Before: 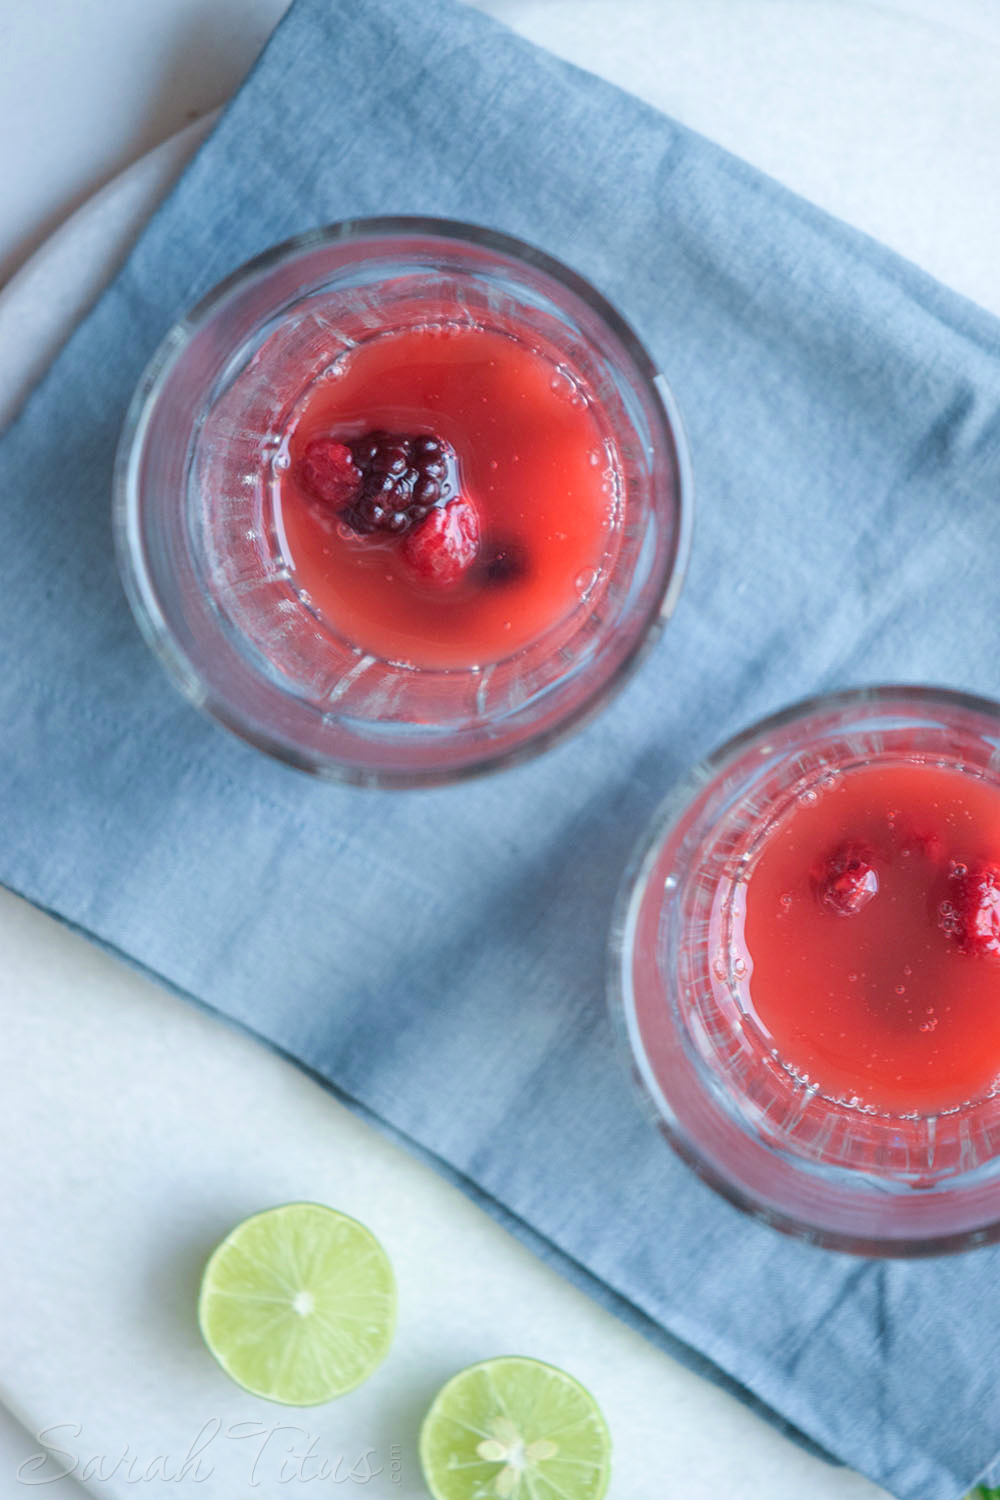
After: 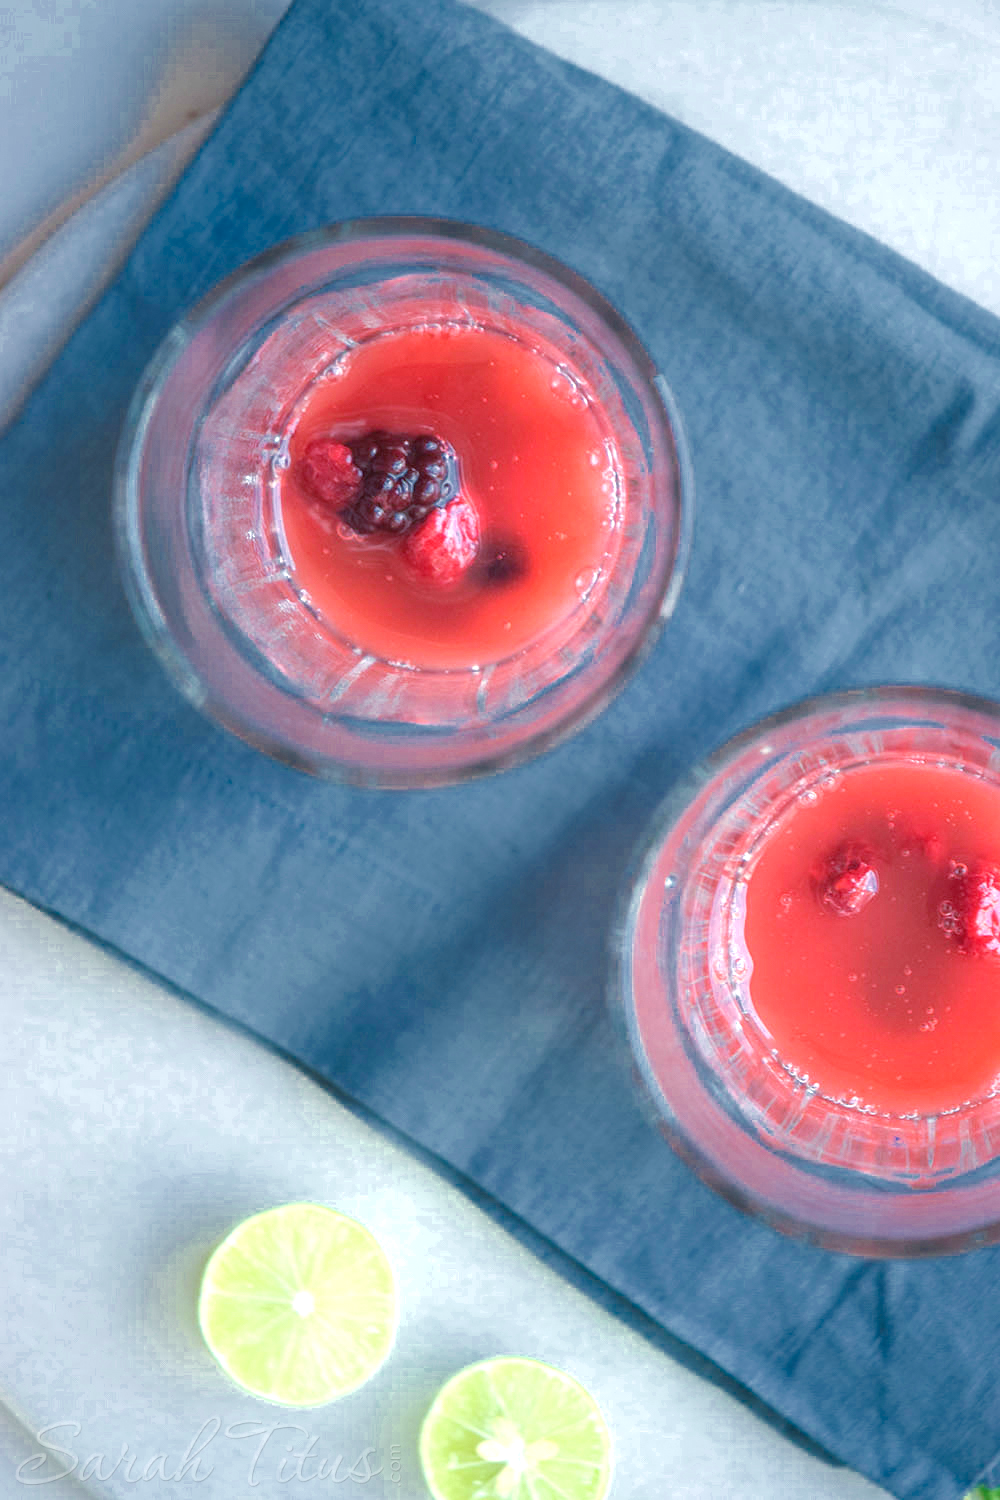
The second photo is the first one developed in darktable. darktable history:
color zones: curves: ch0 [(0, 0.497) (0.143, 0.5) (0.286, 0.5) (0.429, 0.483) (0.571, 0.116) (0.714, -0.006) (0.857, 0.28) (1, 0.497)]
exposure: black level correction 0, exposure 0.7 EV, compensate exposure bias true, compensate highlight preservation false
